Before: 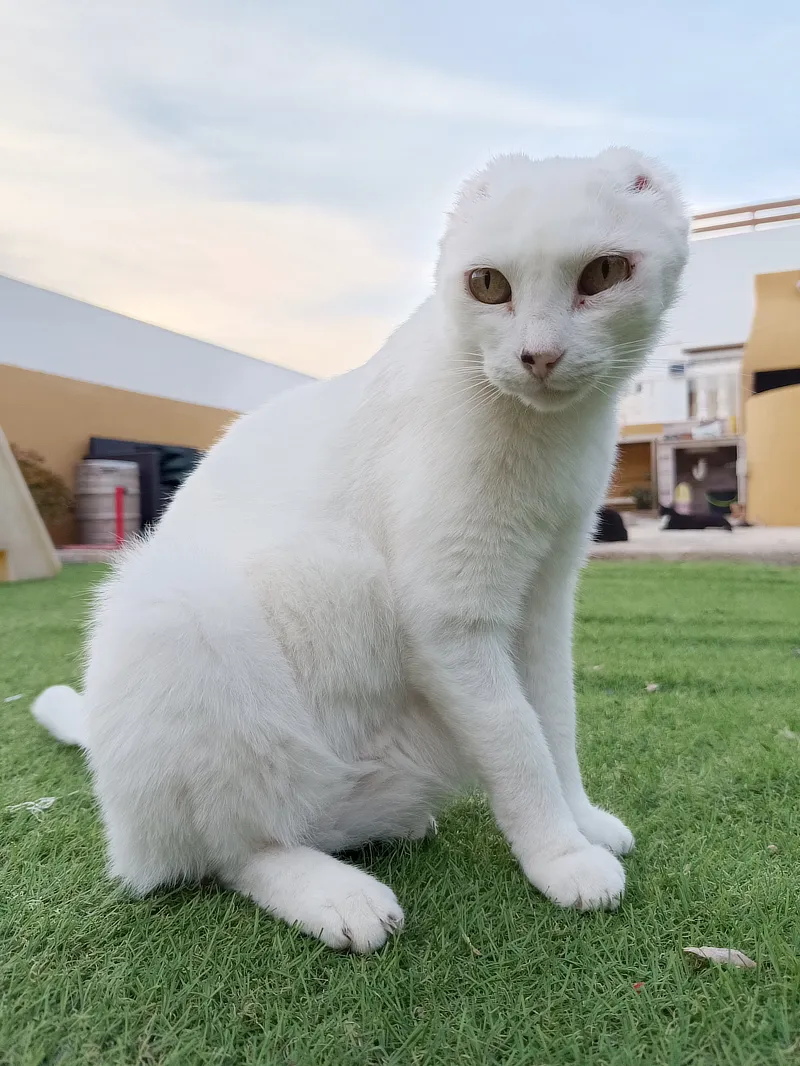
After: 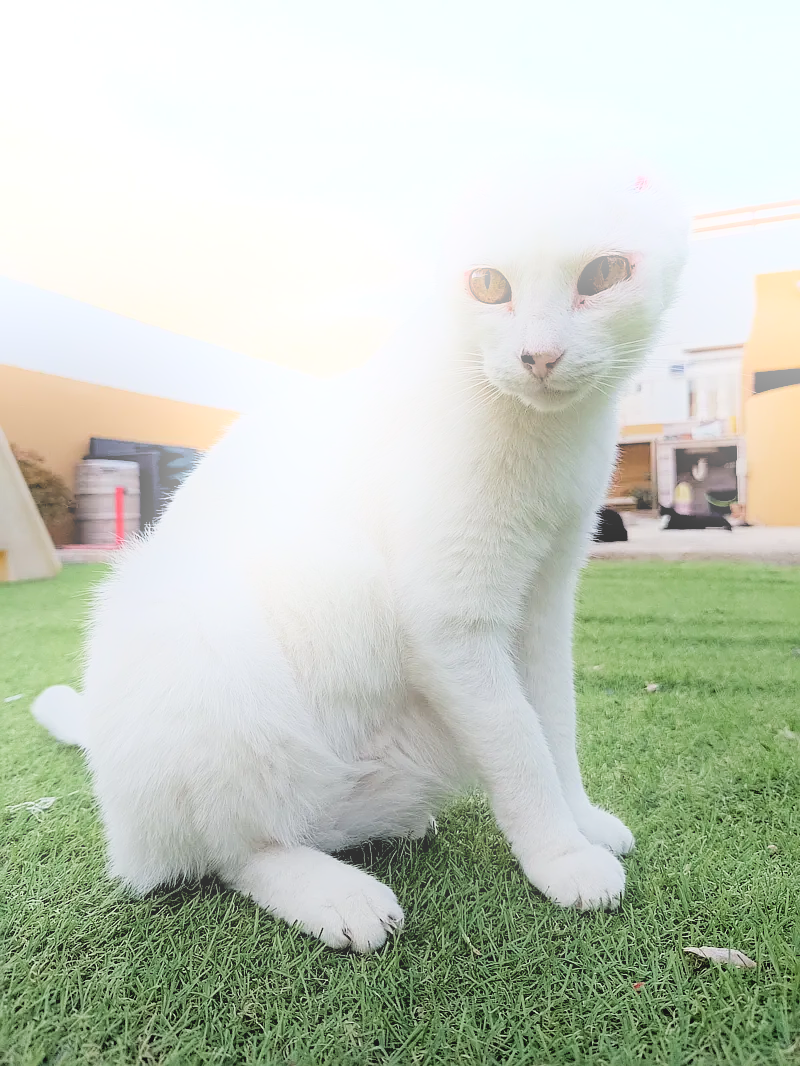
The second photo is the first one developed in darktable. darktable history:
rgb levels: levels [[0.01, 0.419, 0.839], [0, 0.5, 1], [0, 0.5, 1]]
exposure: exposure 0.207 EV, compensate highlight preservation false
filmic rgb: black relative exposure -5 EV, hardness 2.88, contrast 1.1
bloom: on, module defaults
sharpen: on, module defaults
